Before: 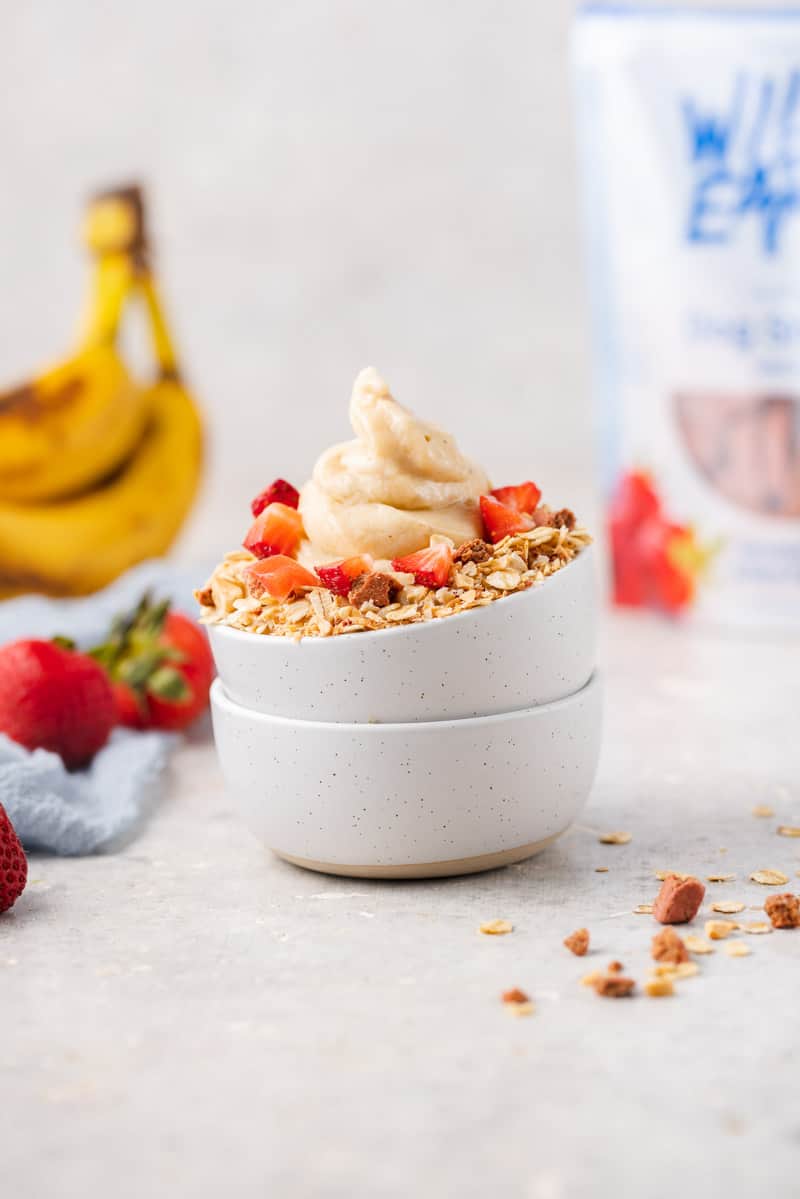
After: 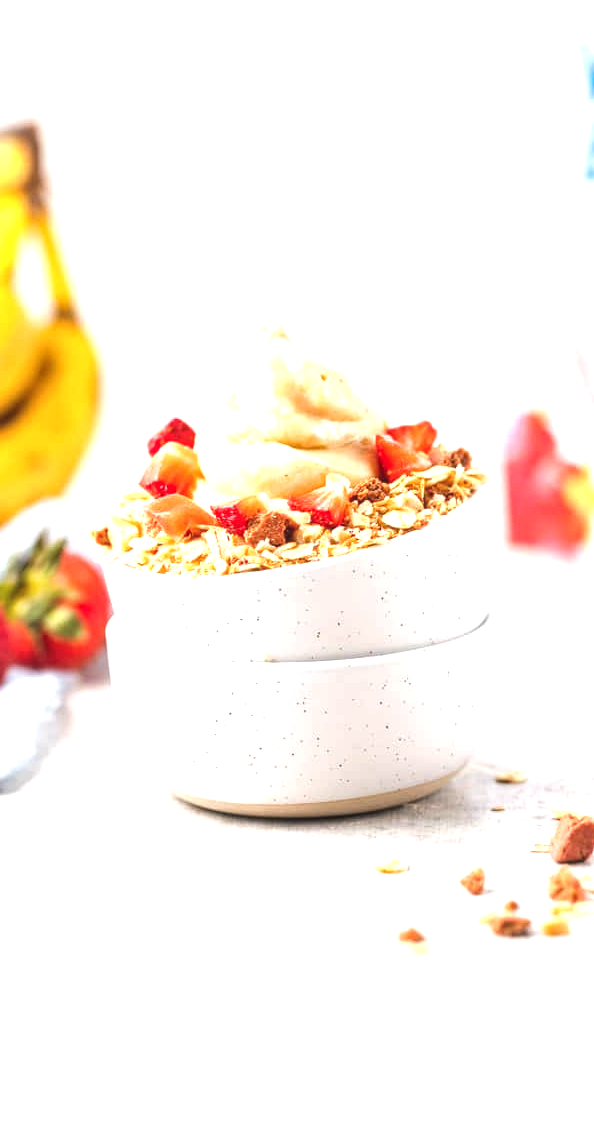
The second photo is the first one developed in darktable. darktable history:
exposure: black level correction -0.005, exposure 1.005 EV, compensate highlight preservation false
tone equalizer: on, module defaults
local contrast: on, module defaults
crop and rotate: left 13.01%, top 5.247%, right 12.621%
